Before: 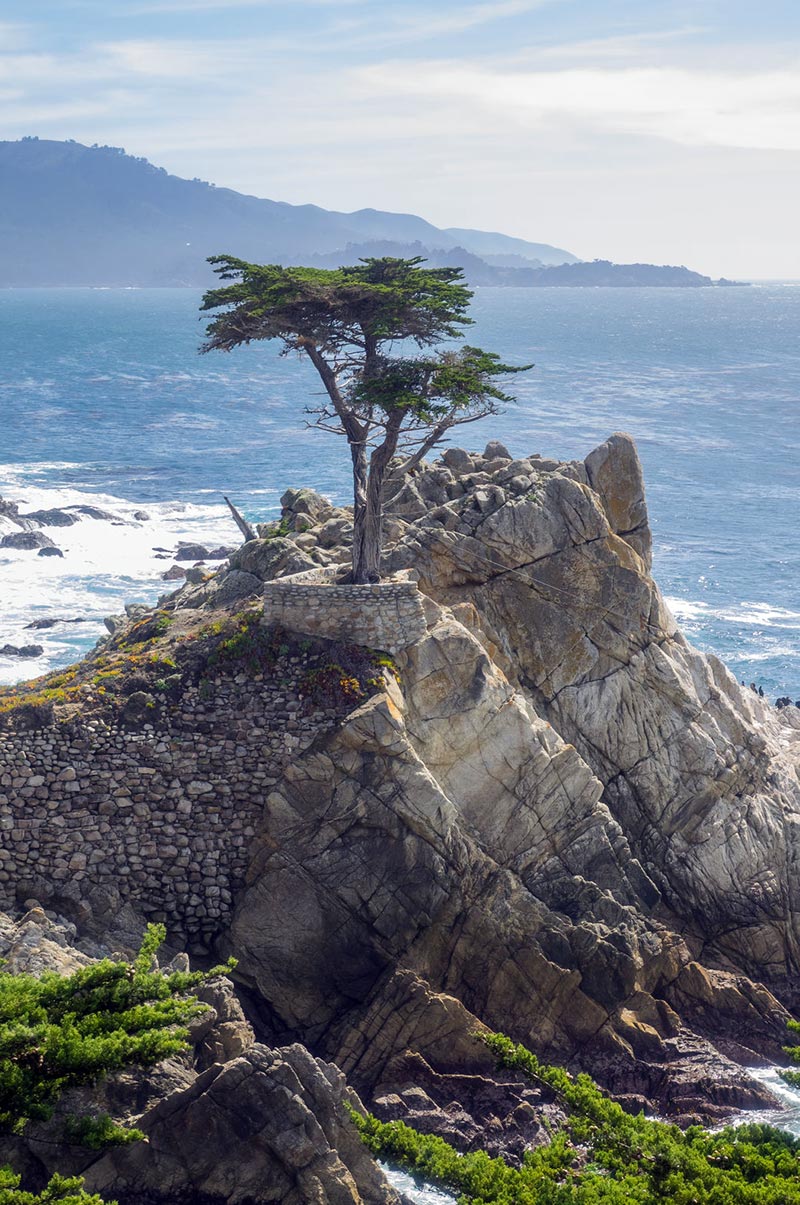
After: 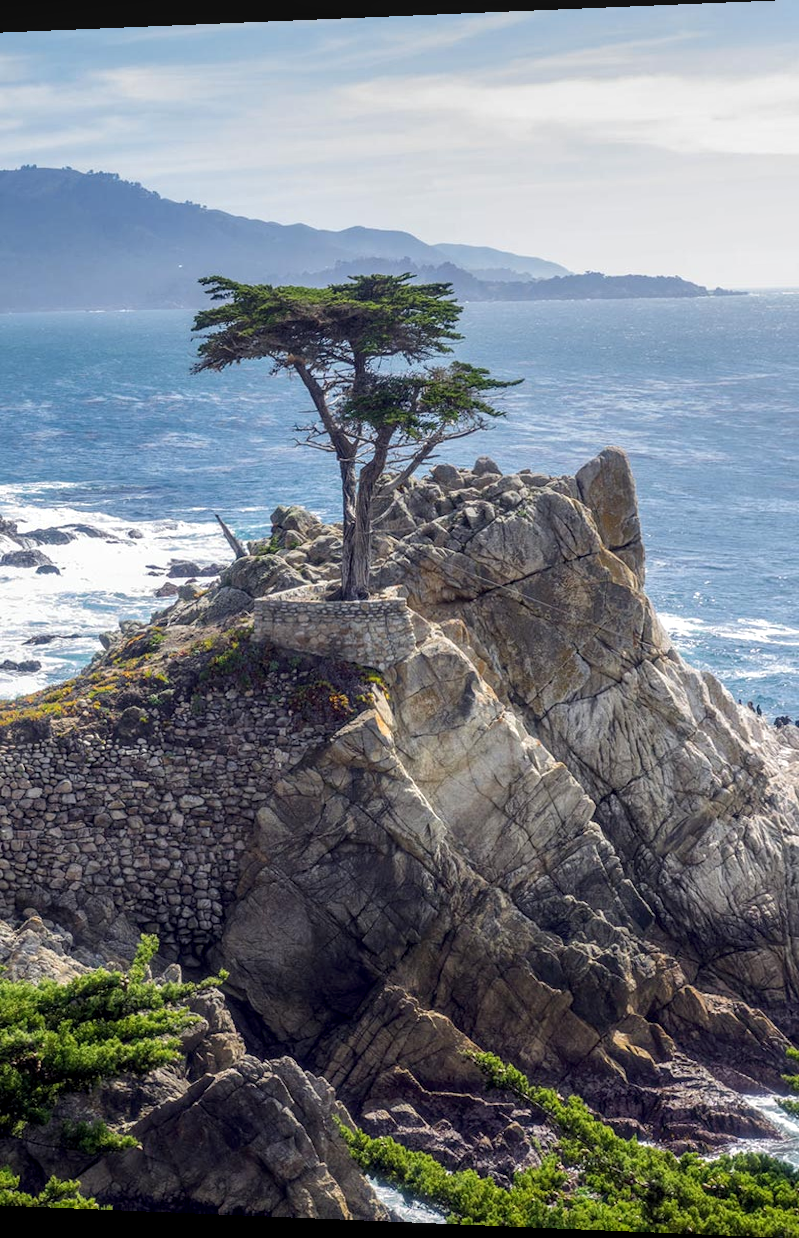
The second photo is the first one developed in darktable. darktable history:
rotate and perspective: lens shift (horizontal) -0.055, automatic cropping off
local contrast: on, module defaults
